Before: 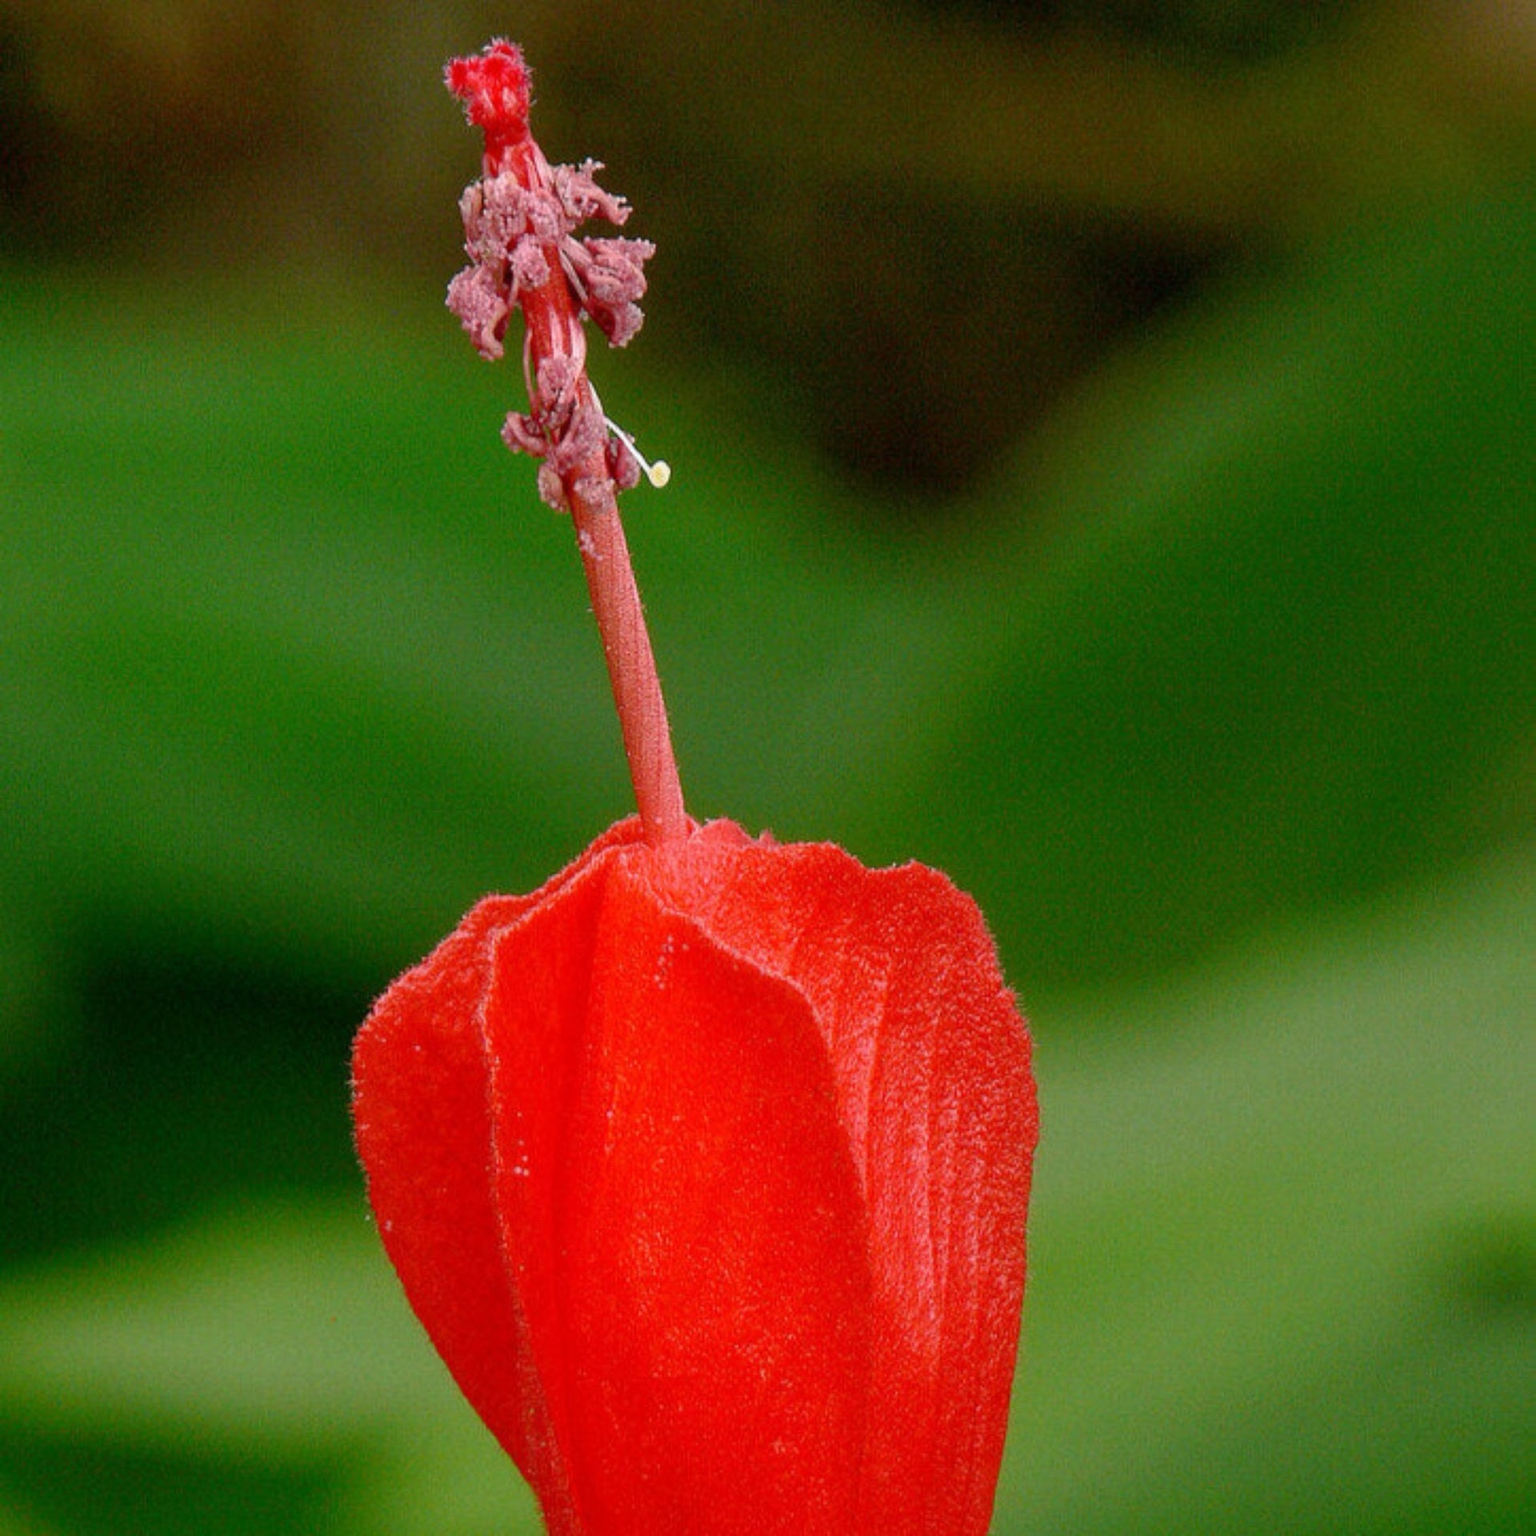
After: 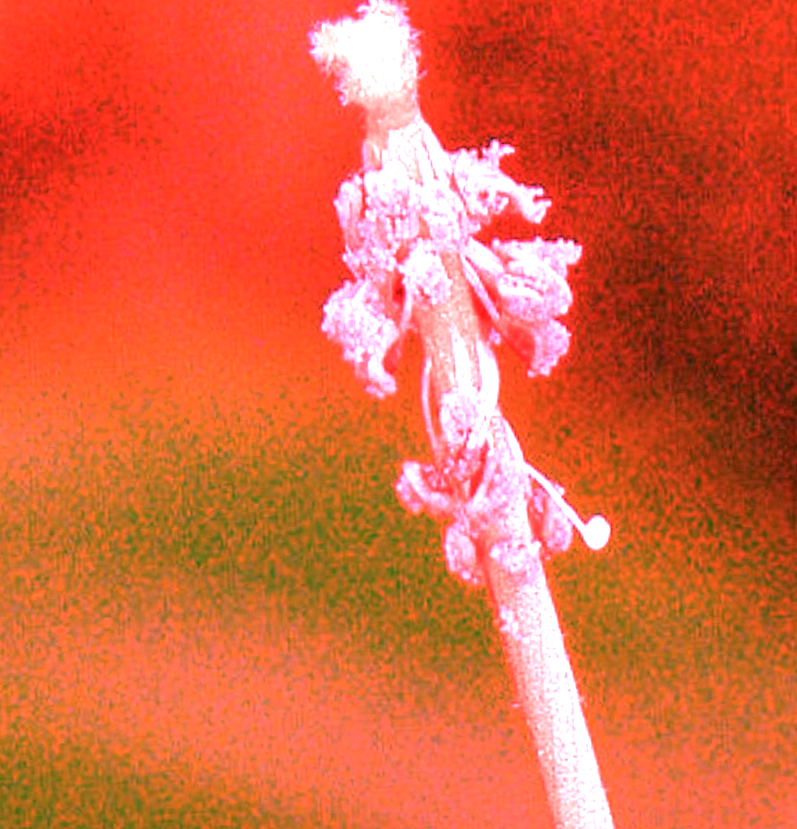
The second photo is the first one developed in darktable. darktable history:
crop and rotate: left 10.817%, top 0.062%, right 47.194%, bottom 53.626%
white balance: red 4.26, blue 1.802
color calibration: x 0.367, y 0.379, temperature 4395.86 K
rotate and perspective: rotation -2°, crop left 0.022, crop right 0.978, crop top 0.049, crop bottom 0.951
